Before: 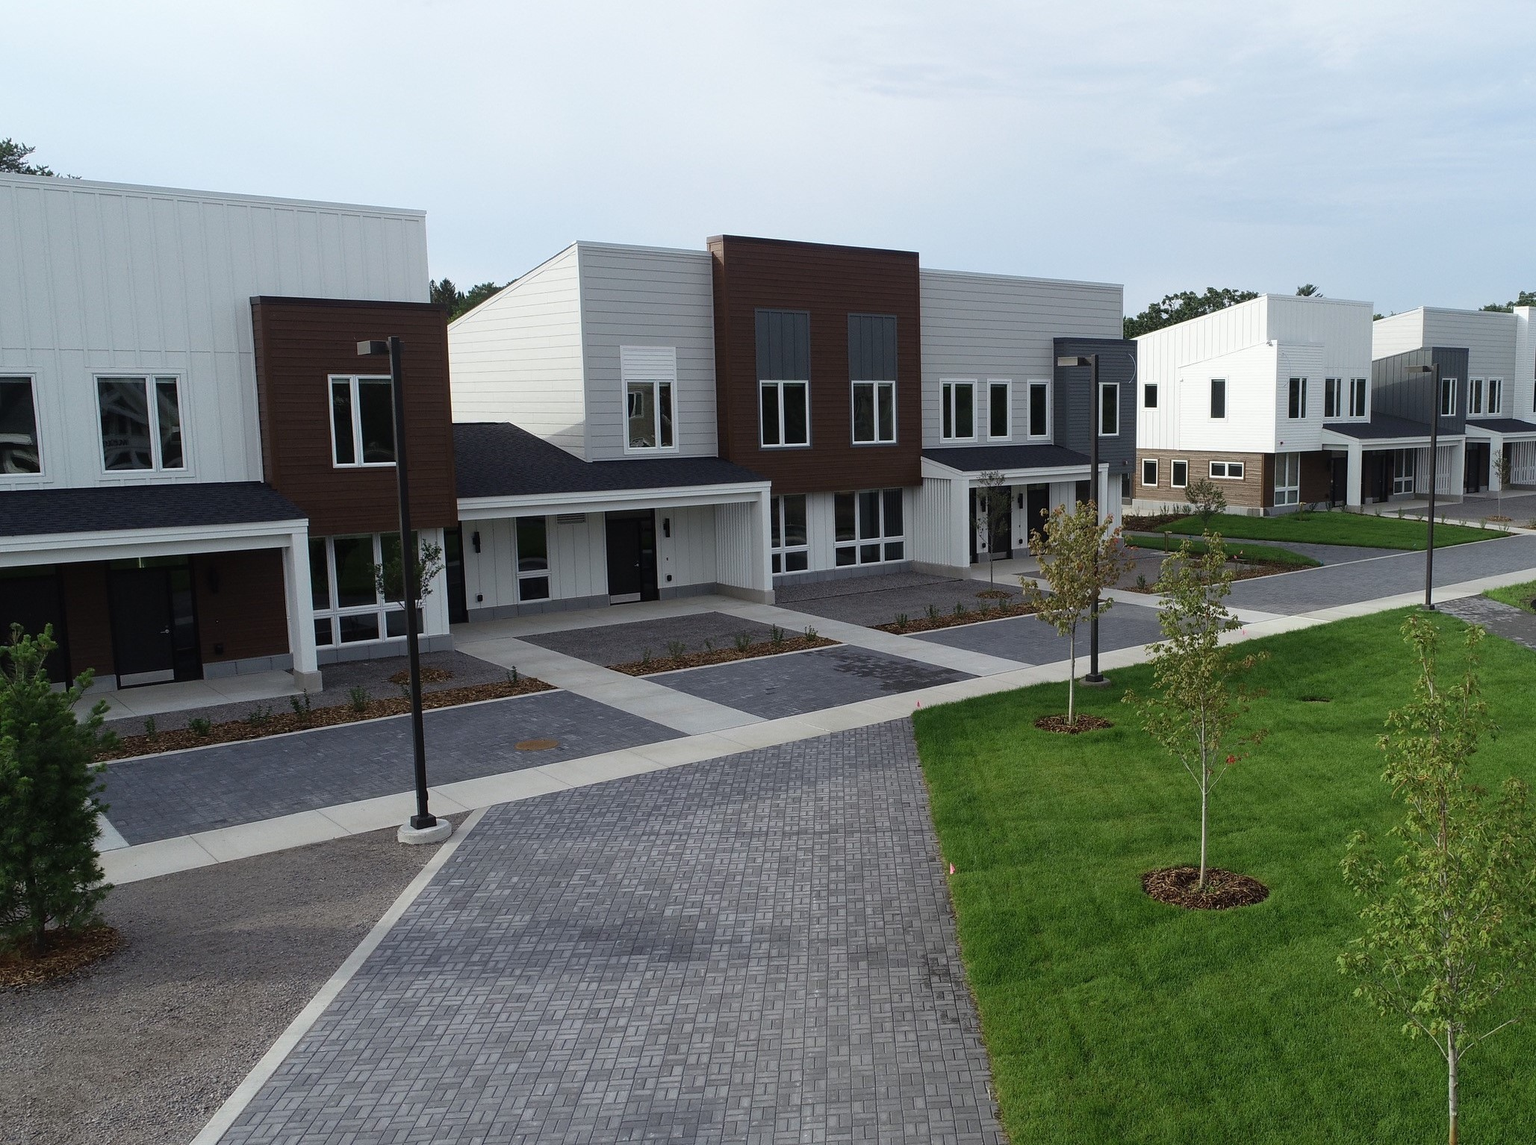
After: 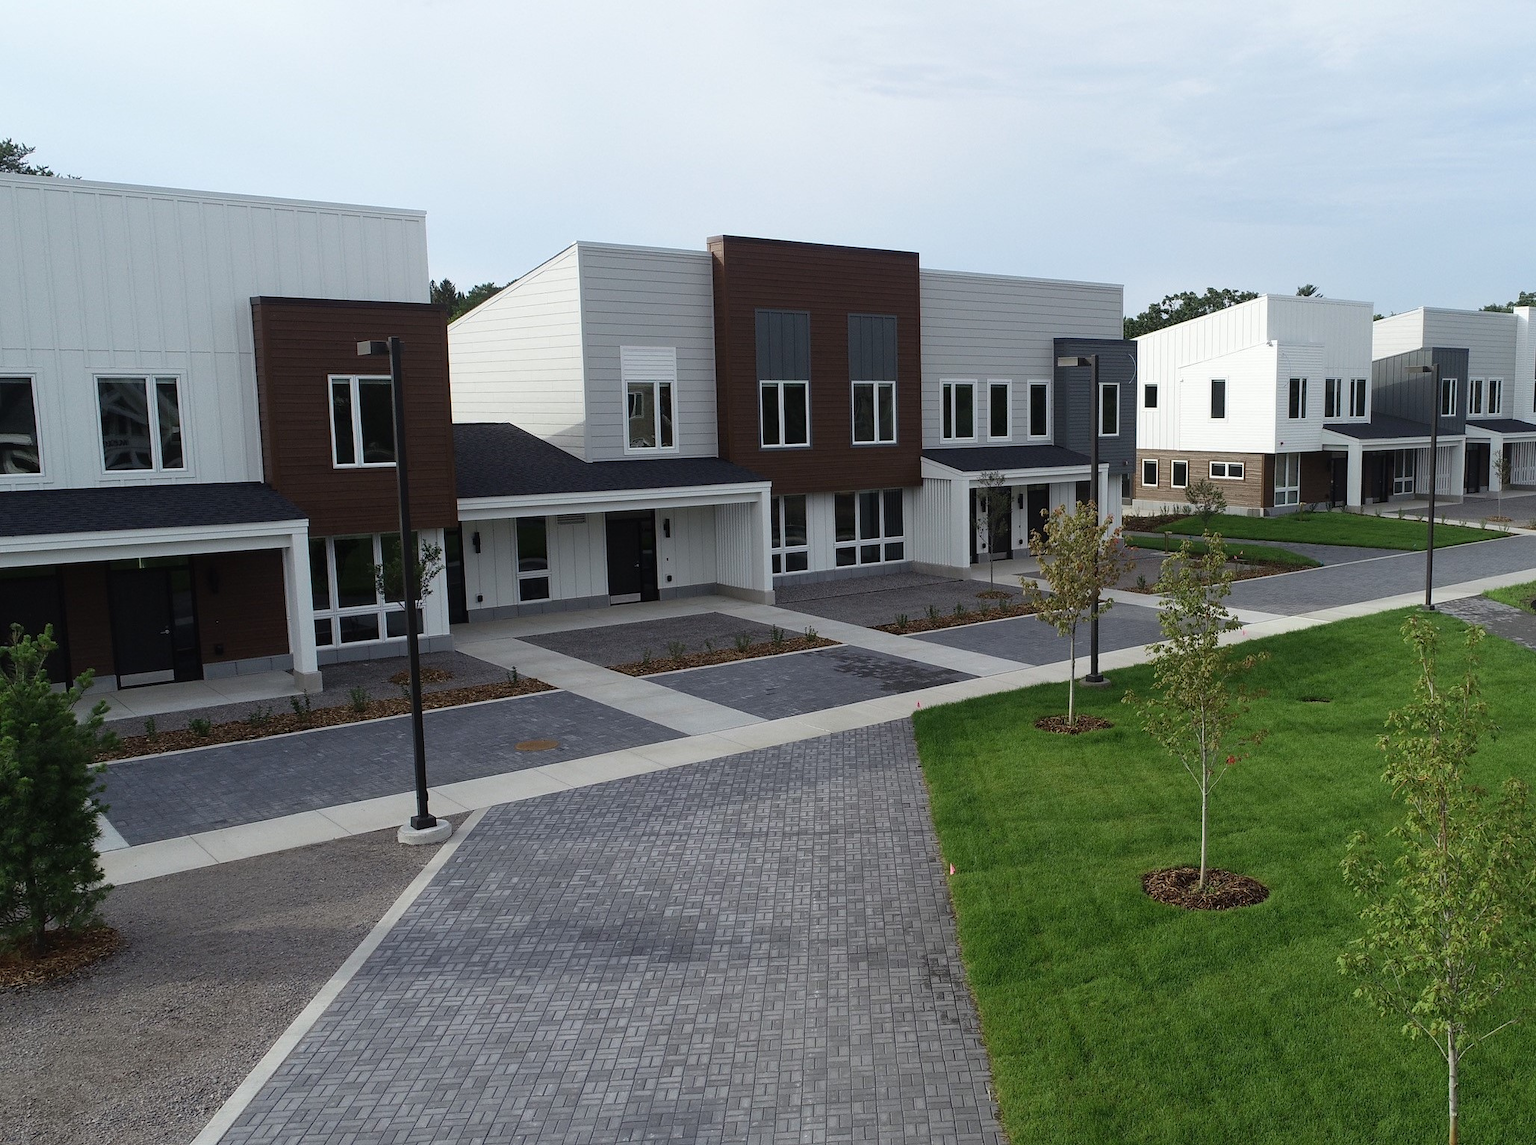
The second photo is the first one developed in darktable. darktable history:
tone equalizer: mask exposure compensation -0.485 EV
